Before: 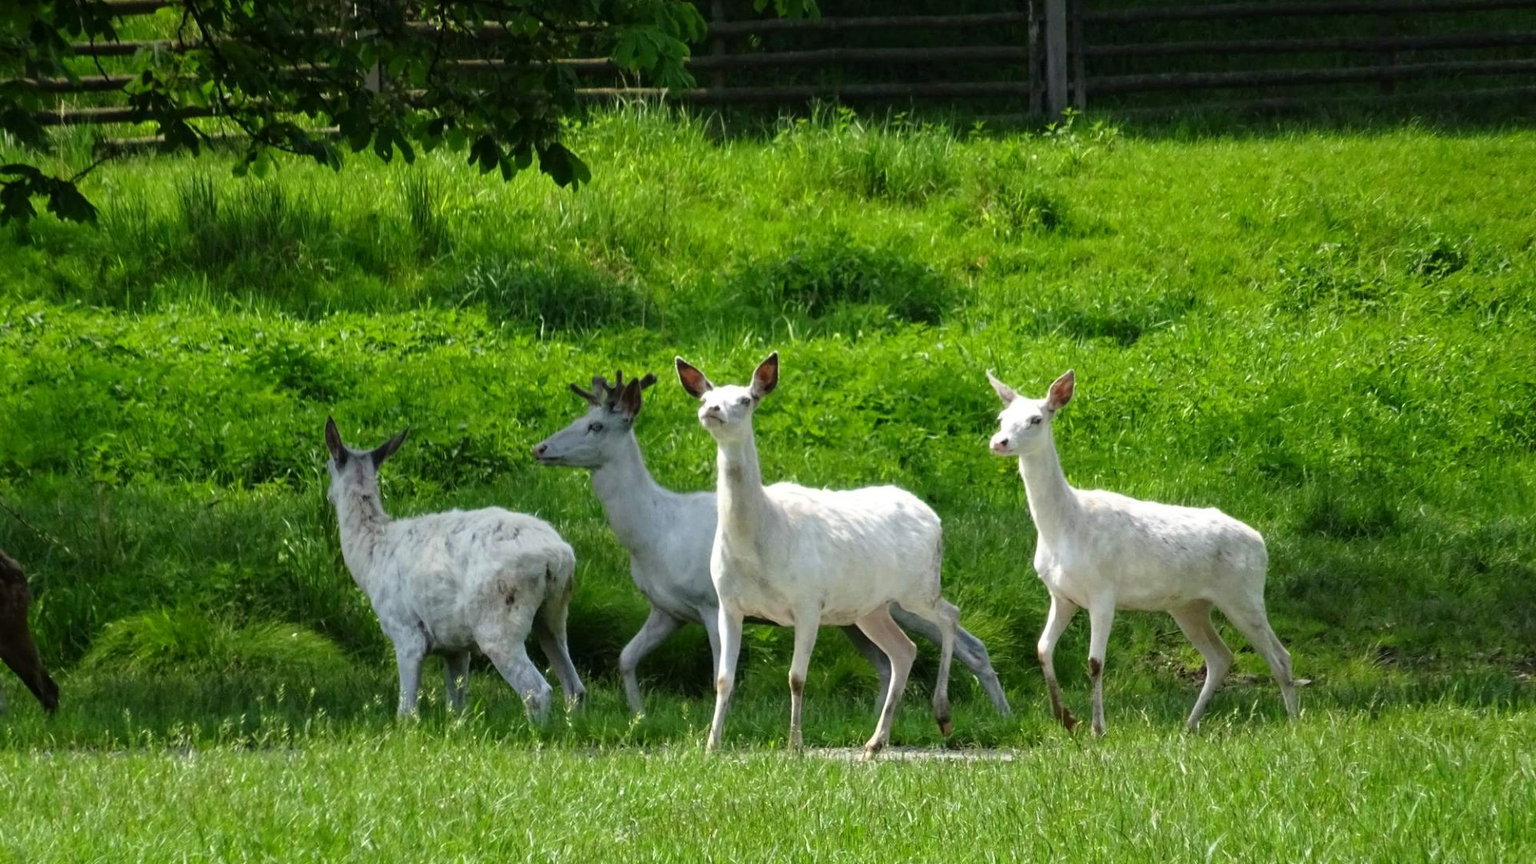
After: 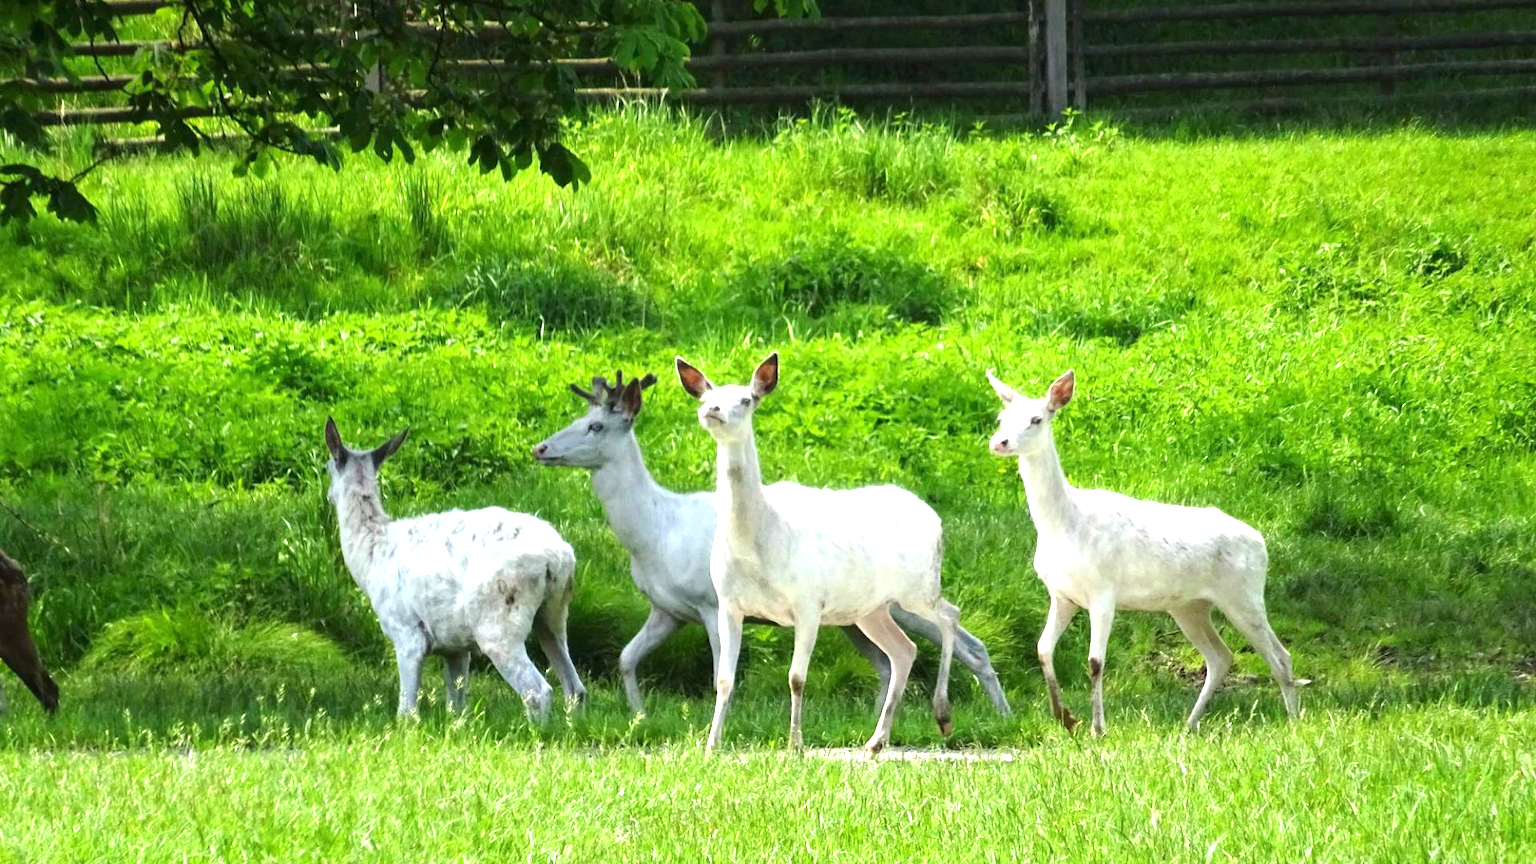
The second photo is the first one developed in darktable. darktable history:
exposure: black level correction 0, exposure 1.297 EV, compensate highlight preservation false
